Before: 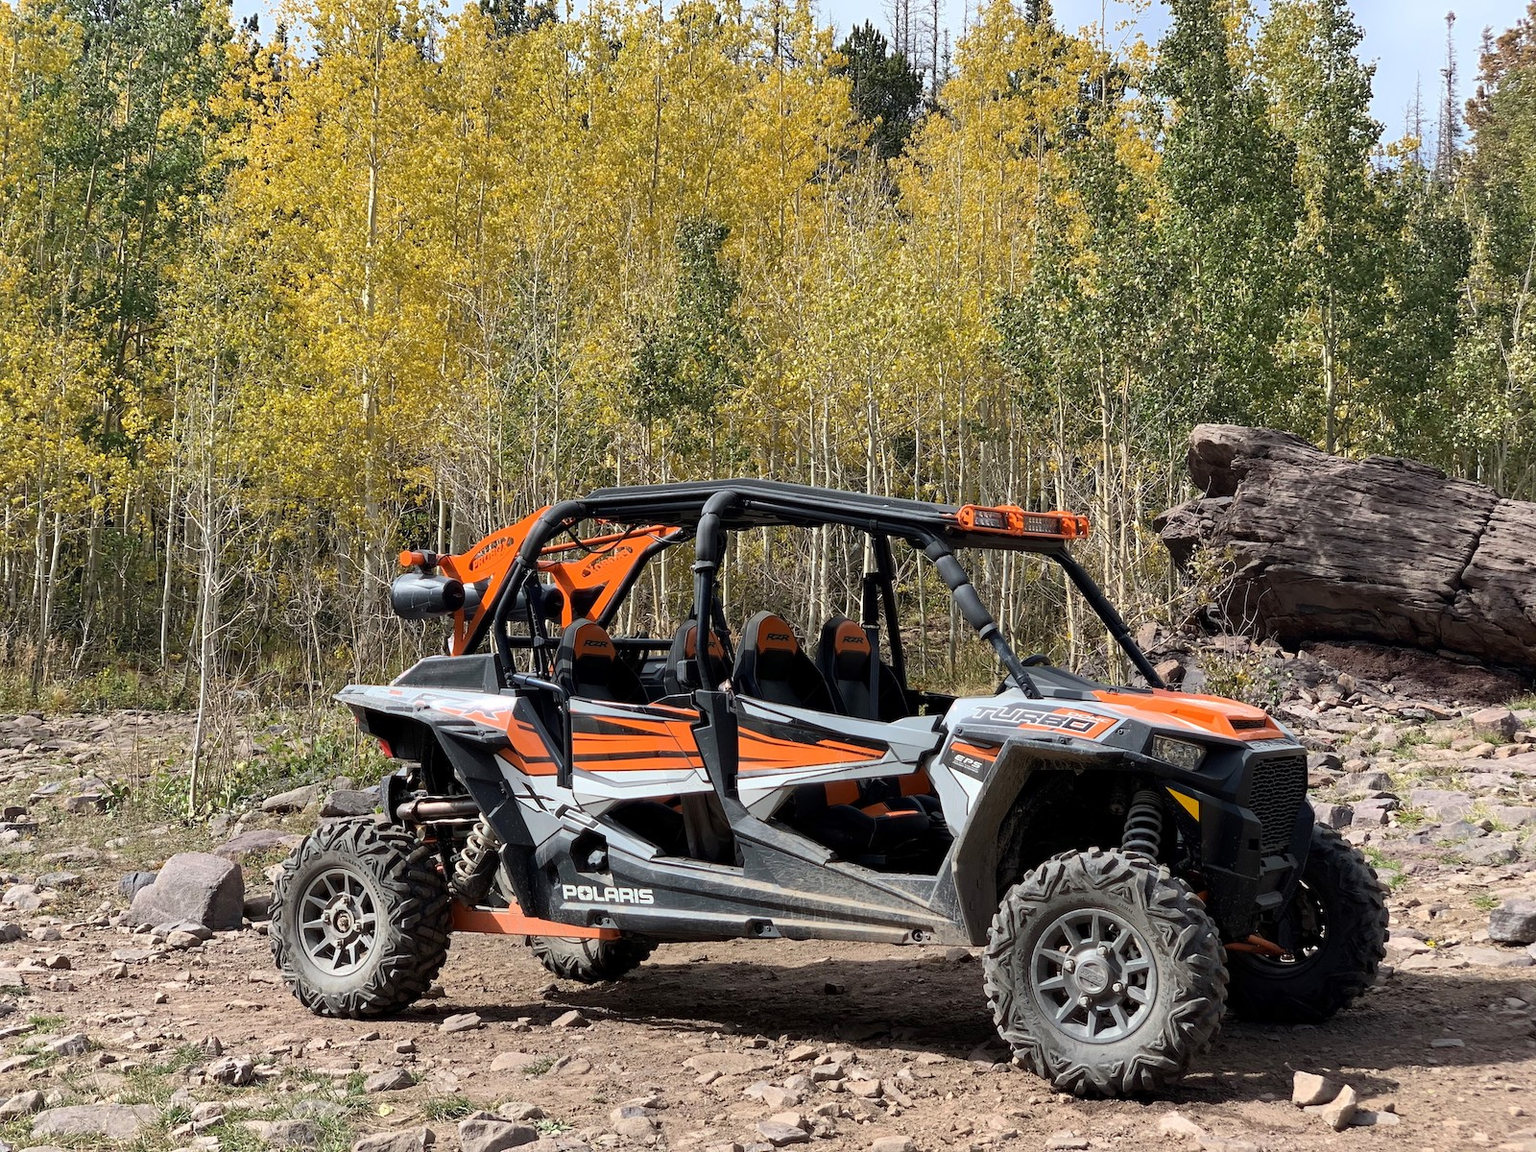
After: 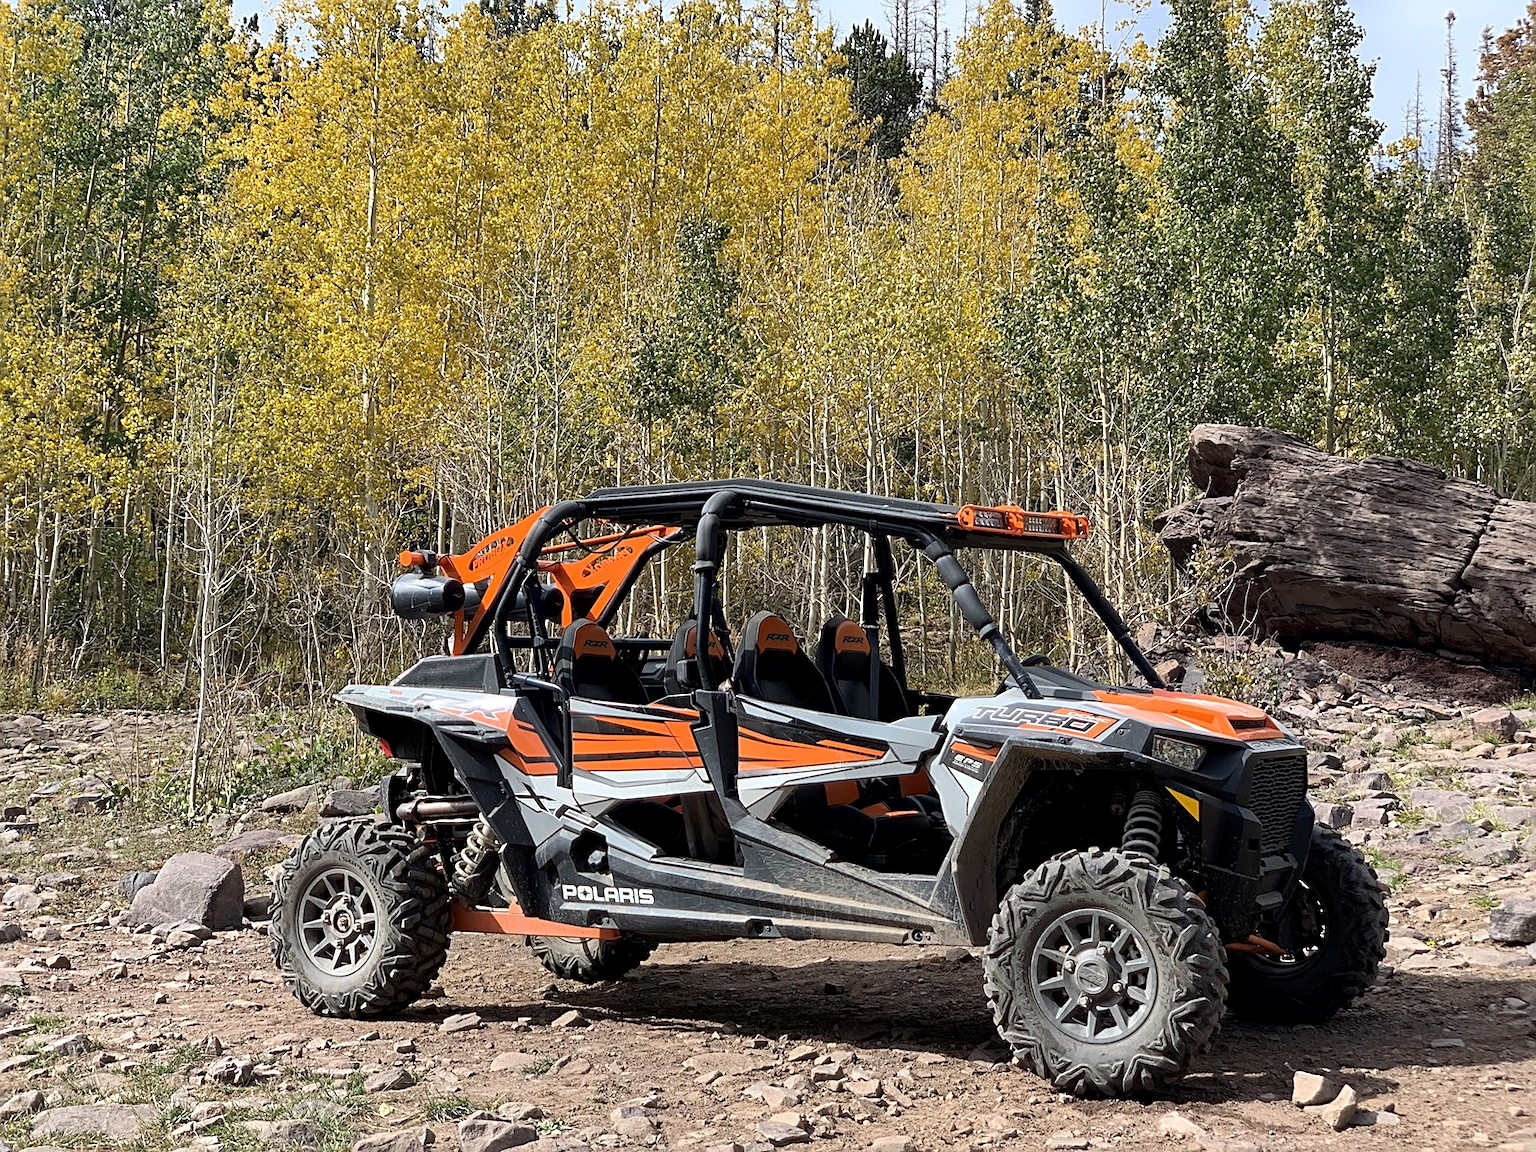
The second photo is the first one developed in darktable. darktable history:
sharpen: on, module defaults
local contrast: mode bilateral grid, contrast 20, coarseness 50, detail 119%, midtone range 0.2
